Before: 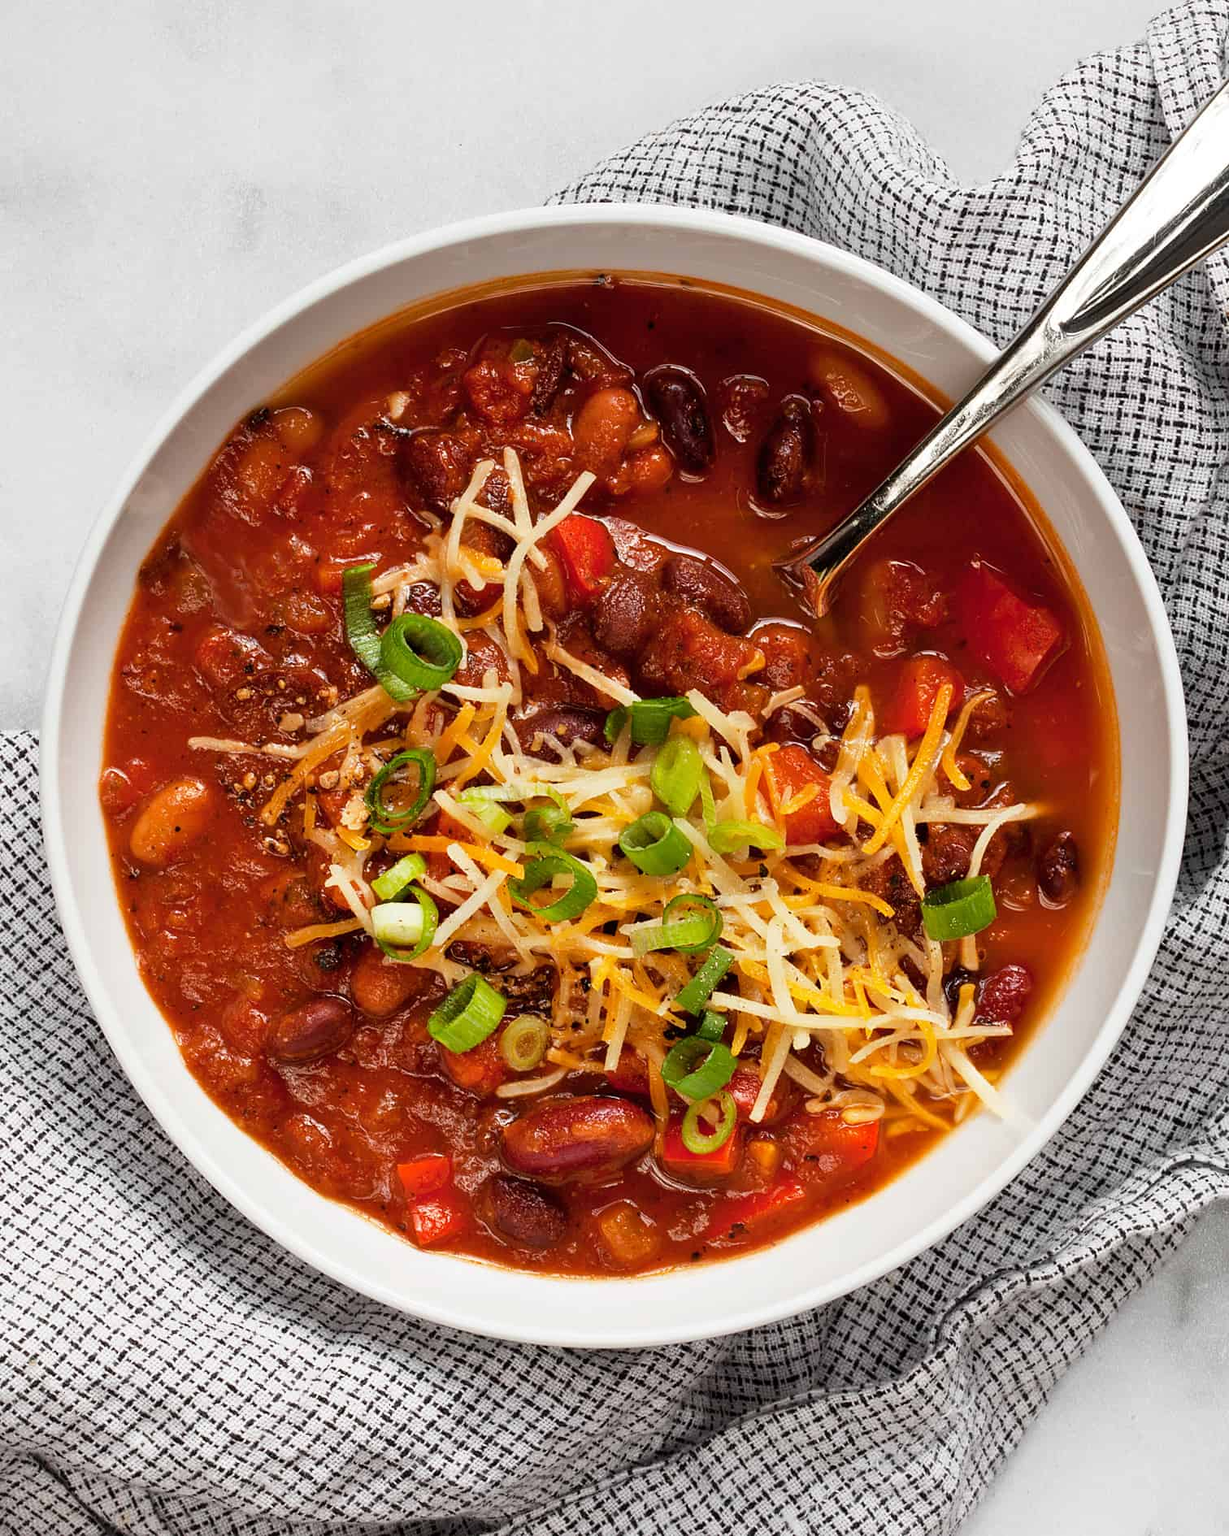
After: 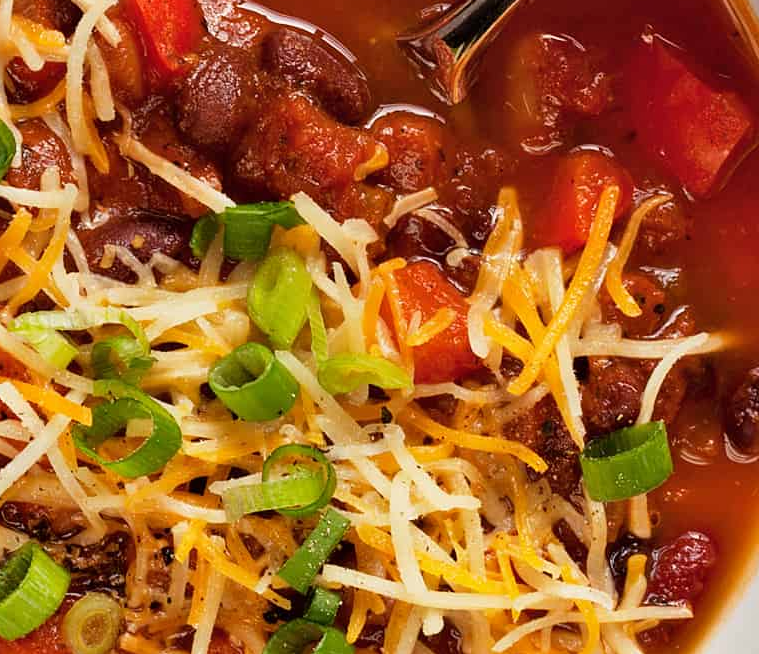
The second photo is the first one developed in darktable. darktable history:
crop: left 36.607%, top 34.735%, right 13.146%, bottom 30.611%
shadows and highlights: shadows 29.61, highlights -30.47, low approximation 0.01, soften with gaussian
